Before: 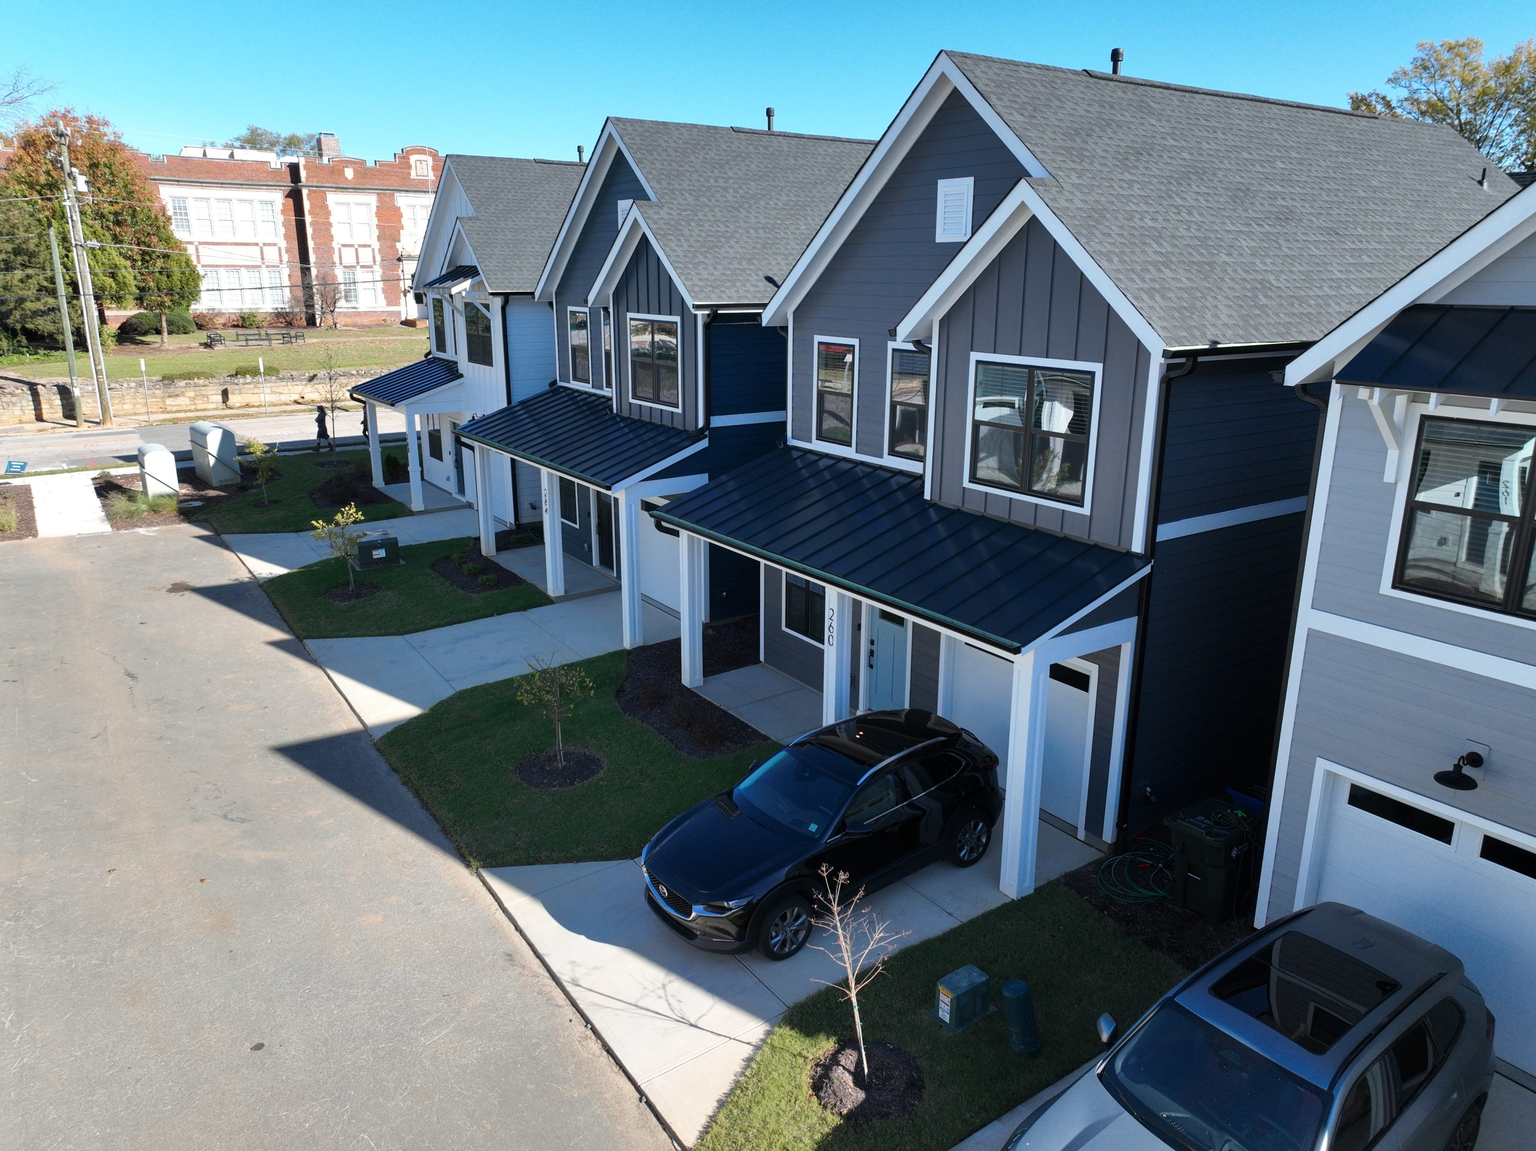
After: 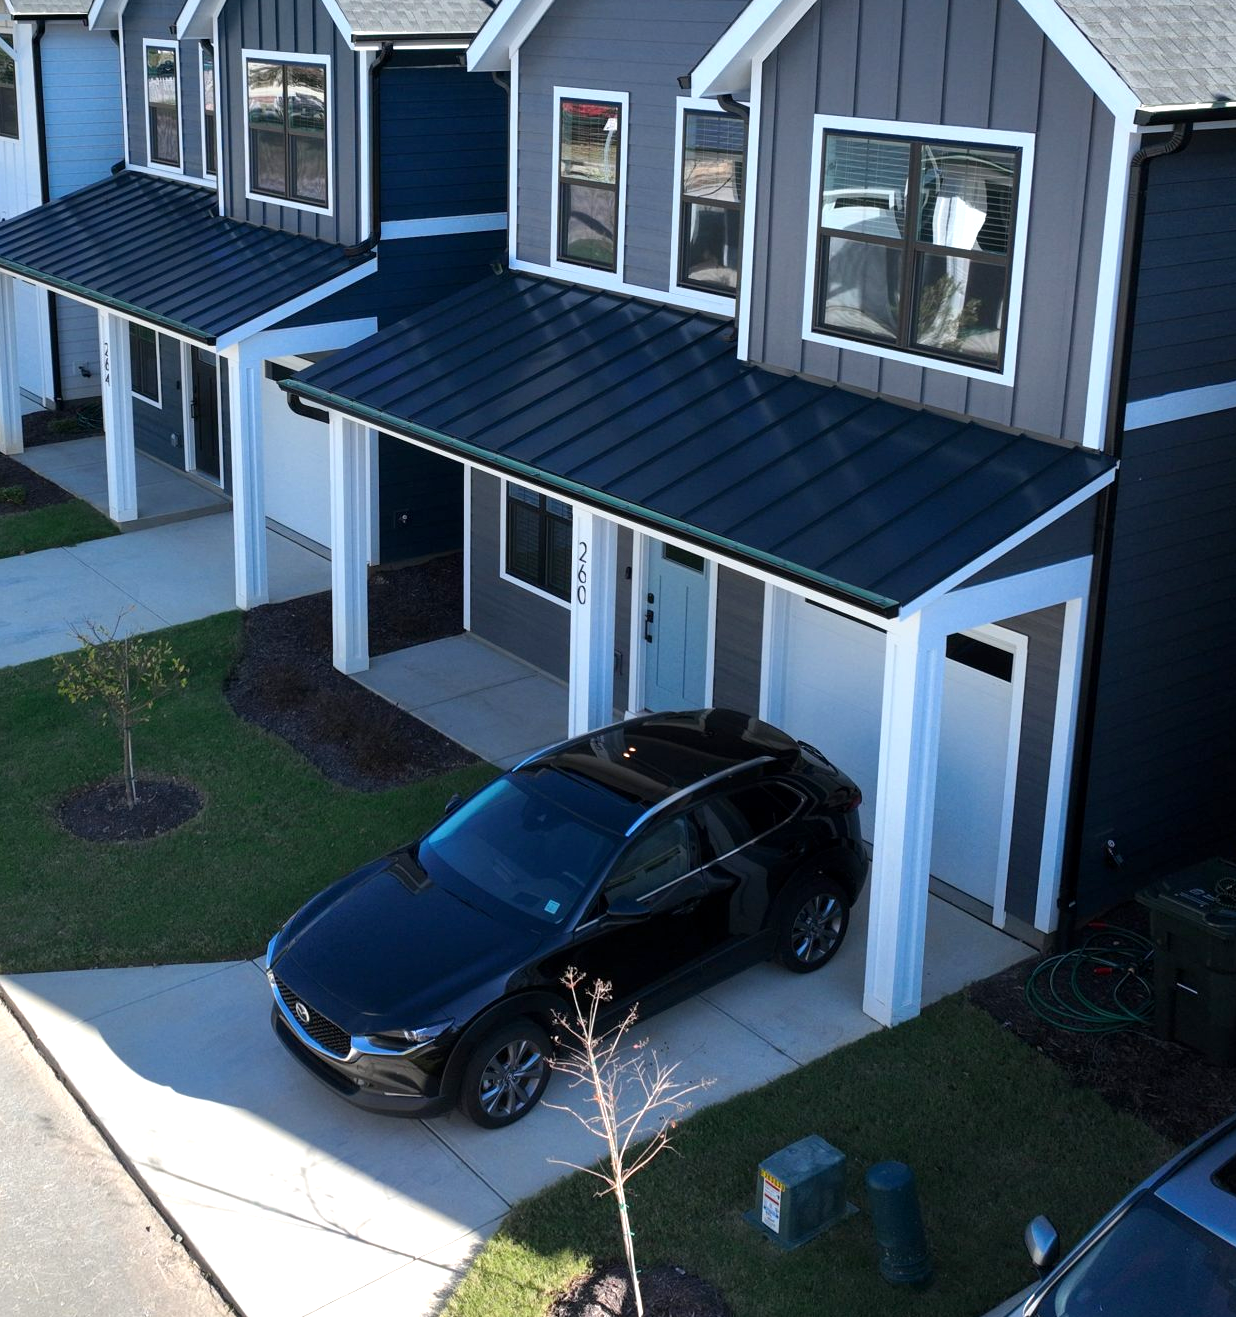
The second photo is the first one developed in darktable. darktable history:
exposure: black level correction 0.001, exposure 0.5 EV, compensate exposure bias true, compensate highlight preservation false
crop: left 31.379%, top 24.658%, right 20.326%, bottom 6.628%
